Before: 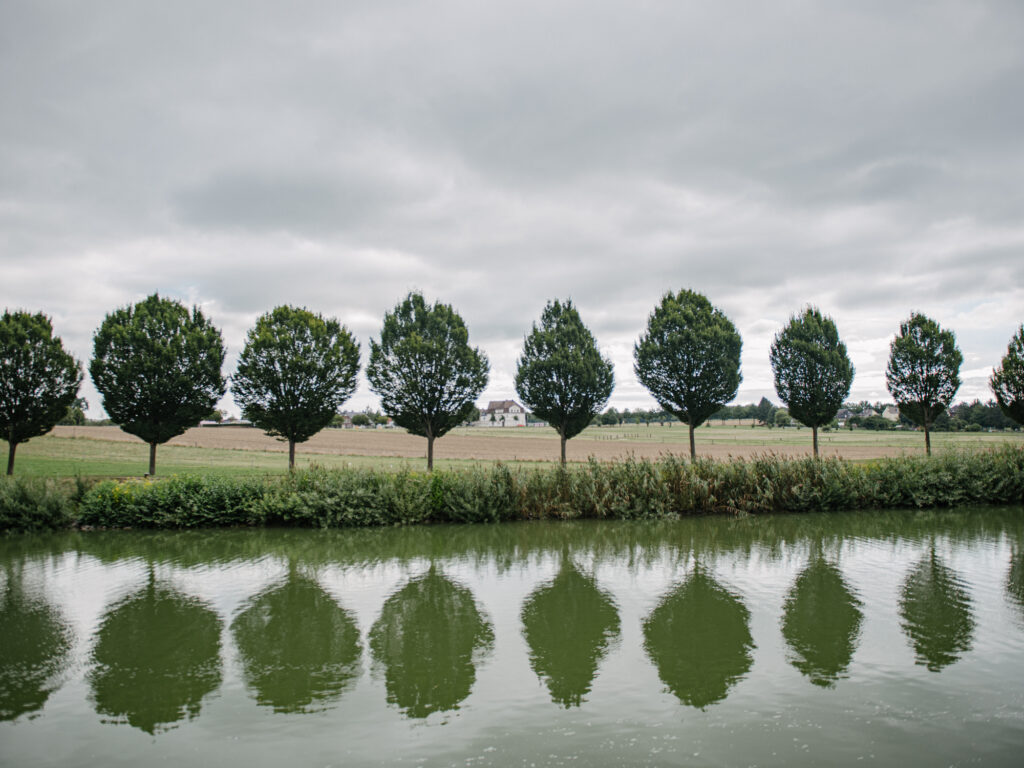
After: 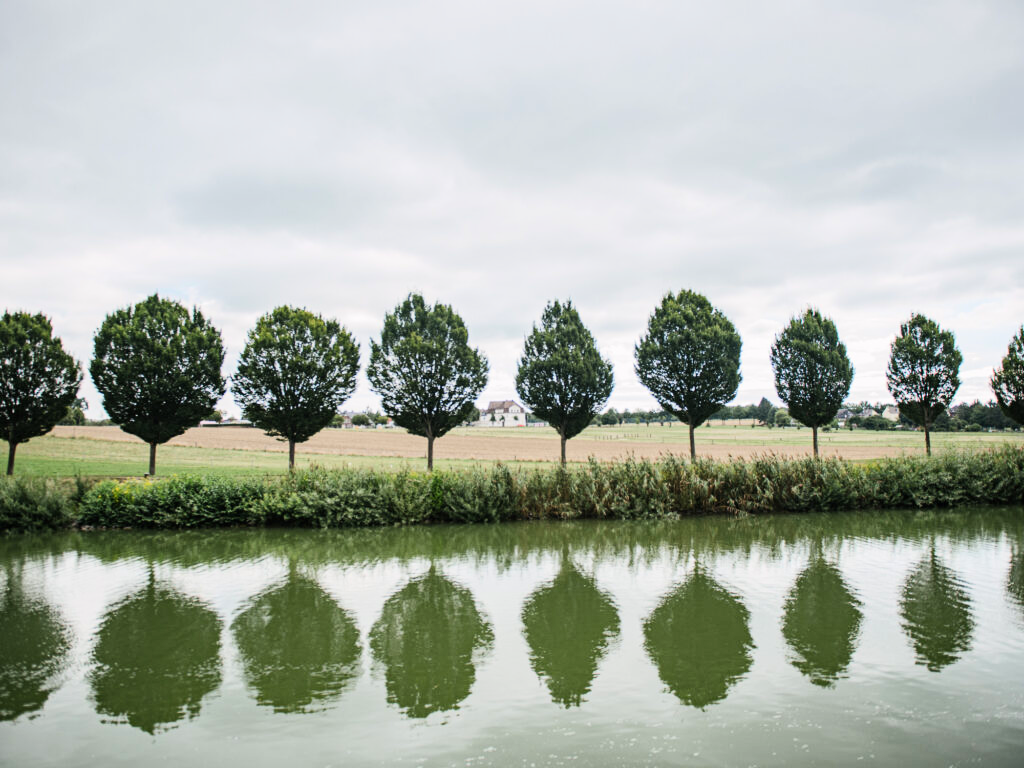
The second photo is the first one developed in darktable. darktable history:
tone curve: curves: ch0 [(0, 0) (0.055, 0.05) (0.258, 0.287) (0.434, 0.526) (0.517, 0.648) (0.745, 0.874) (1, 1)]; ch1 [(0, 0) (0.346, 0.307) (0.418, 0.383) (0.46, 0.439) (0.482, 0.493) (0.502, 0.503) (0.517, 0.514) (0.55, 0.561) (0.588, 0.603) (0.646, 0.688) (1, 1)]; ch2 [(0, 0) (0.346, 0.34) (0.431, 0.45) (0.485, 0.499) (0.5, 0.503) (0.527, 0.525) (0.545, 0.562) (0.679, 0.706) (1, 1)], color space Lab, linked channels, preserve colors none
